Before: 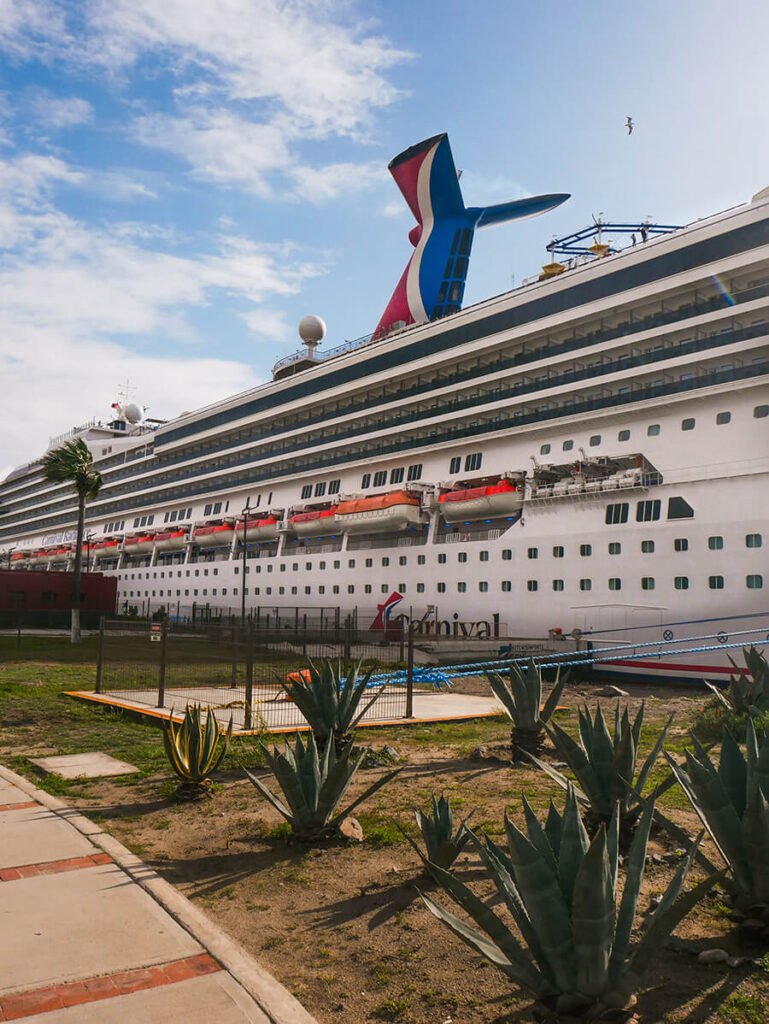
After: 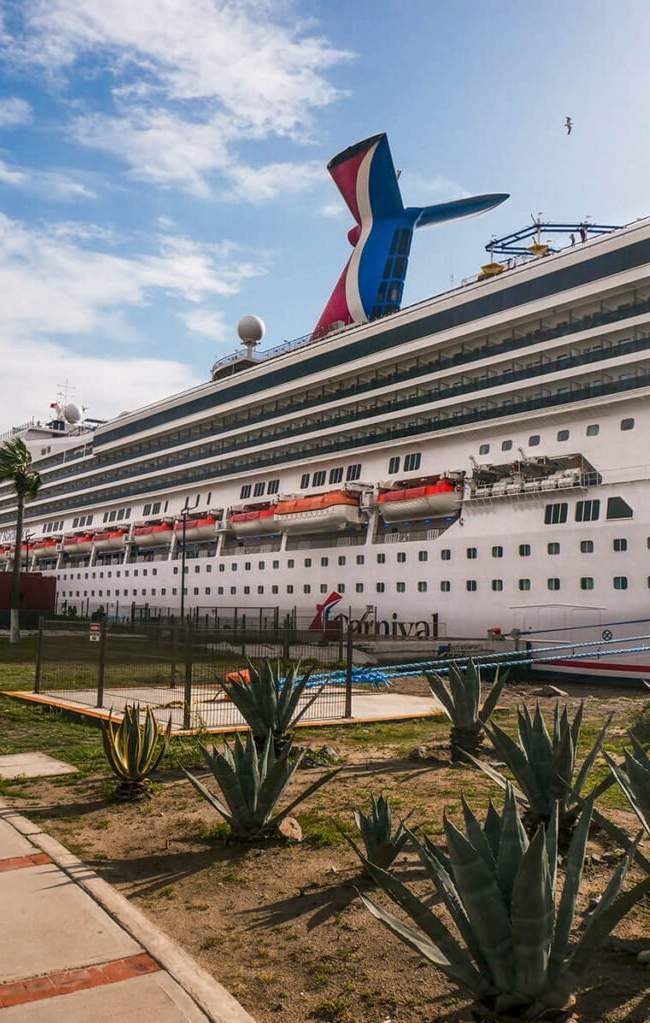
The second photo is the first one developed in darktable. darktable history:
local contrast: on, module defaults
crop: left 8.013%, right 7.375%
